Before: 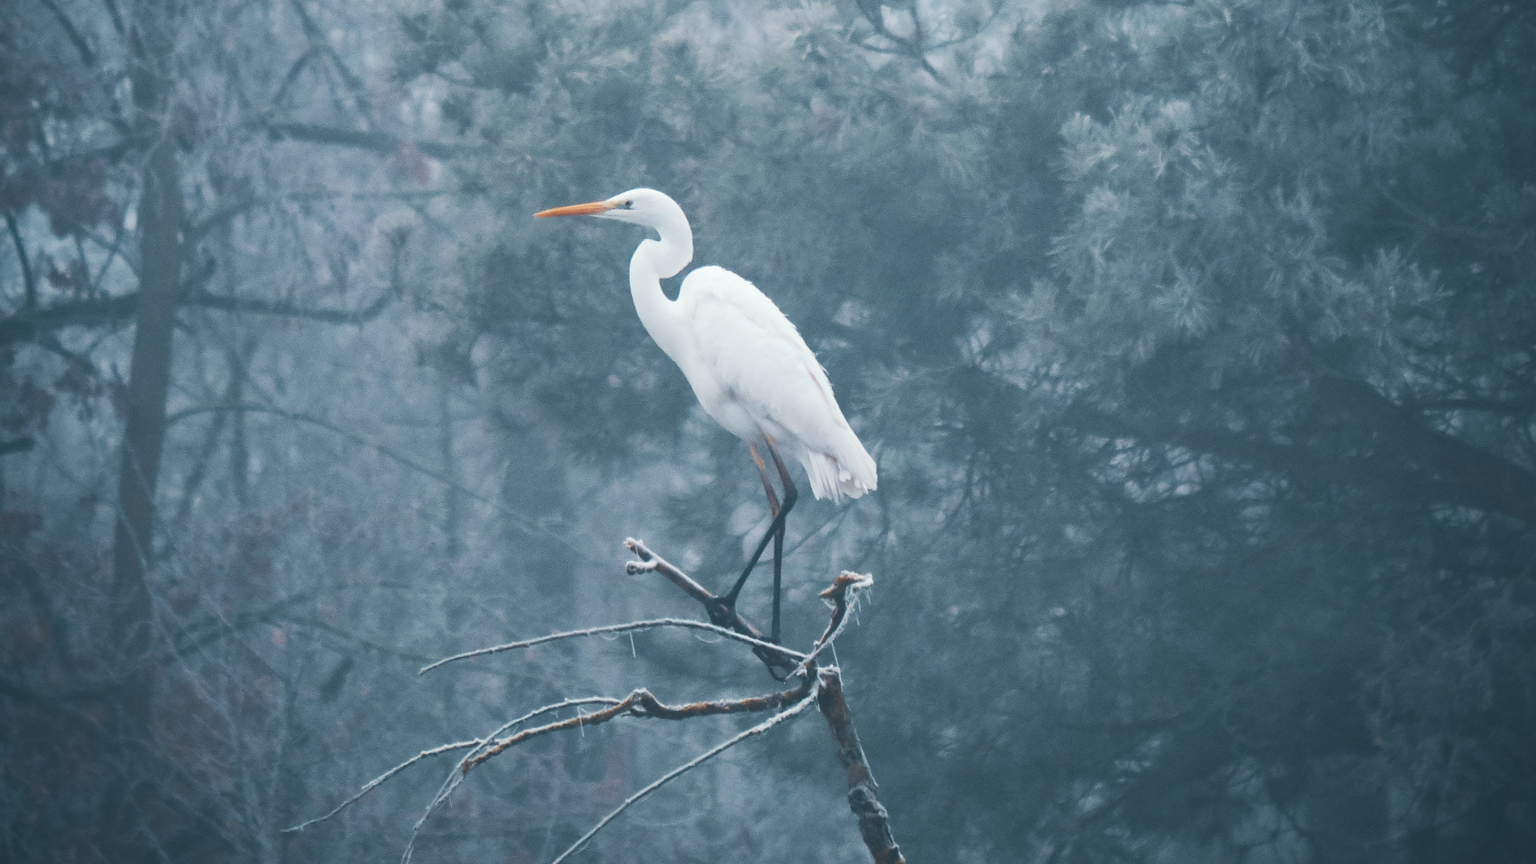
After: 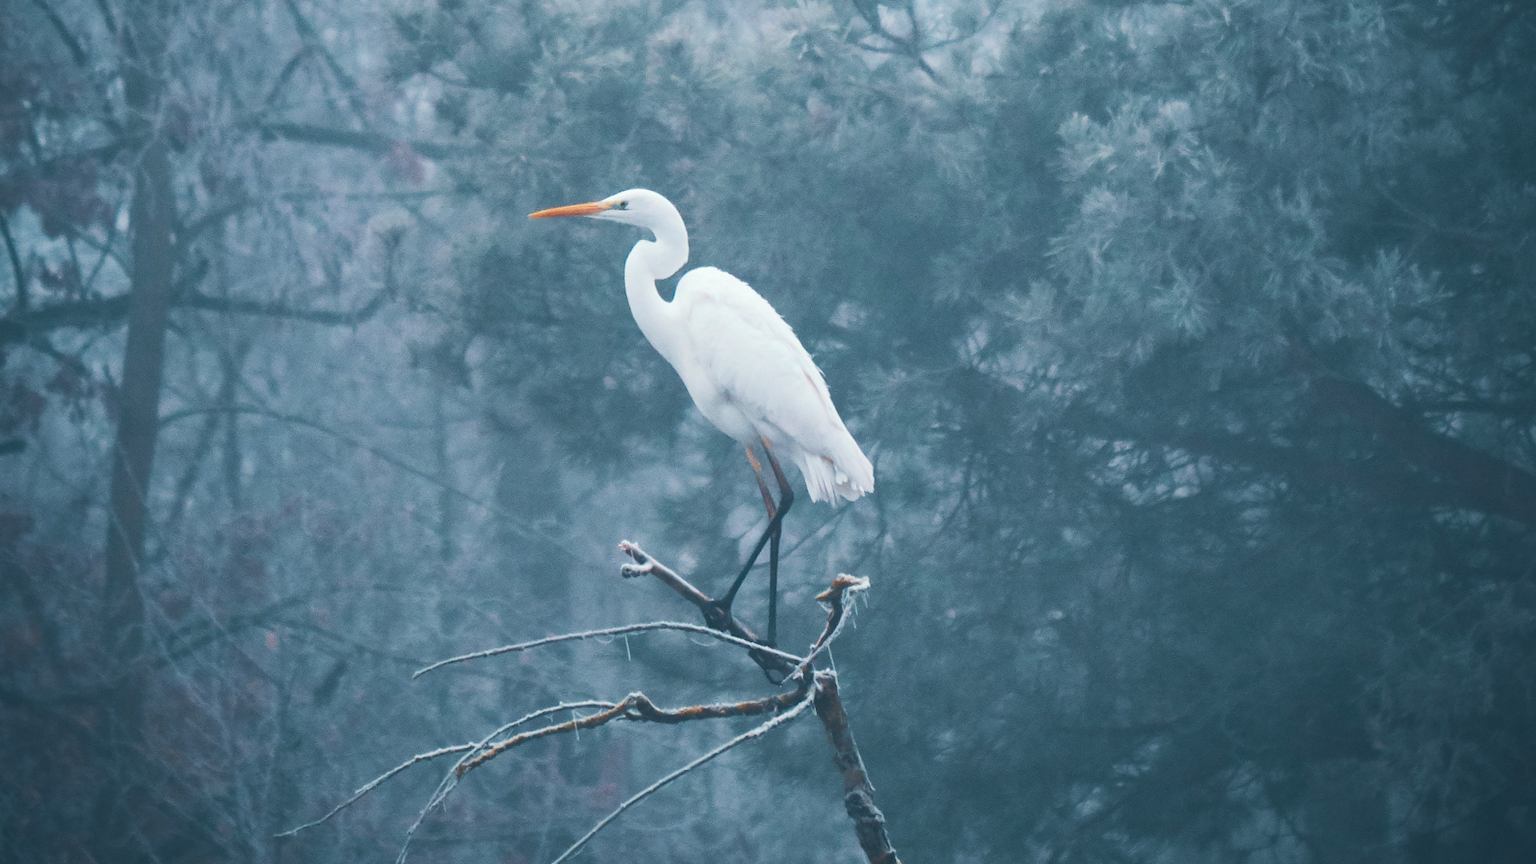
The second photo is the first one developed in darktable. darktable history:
velvia: on, module defaults
crop and rotate: left 0.614%, top 0.179%, bottom 0.309%
tone equalizer: on, module defaults
